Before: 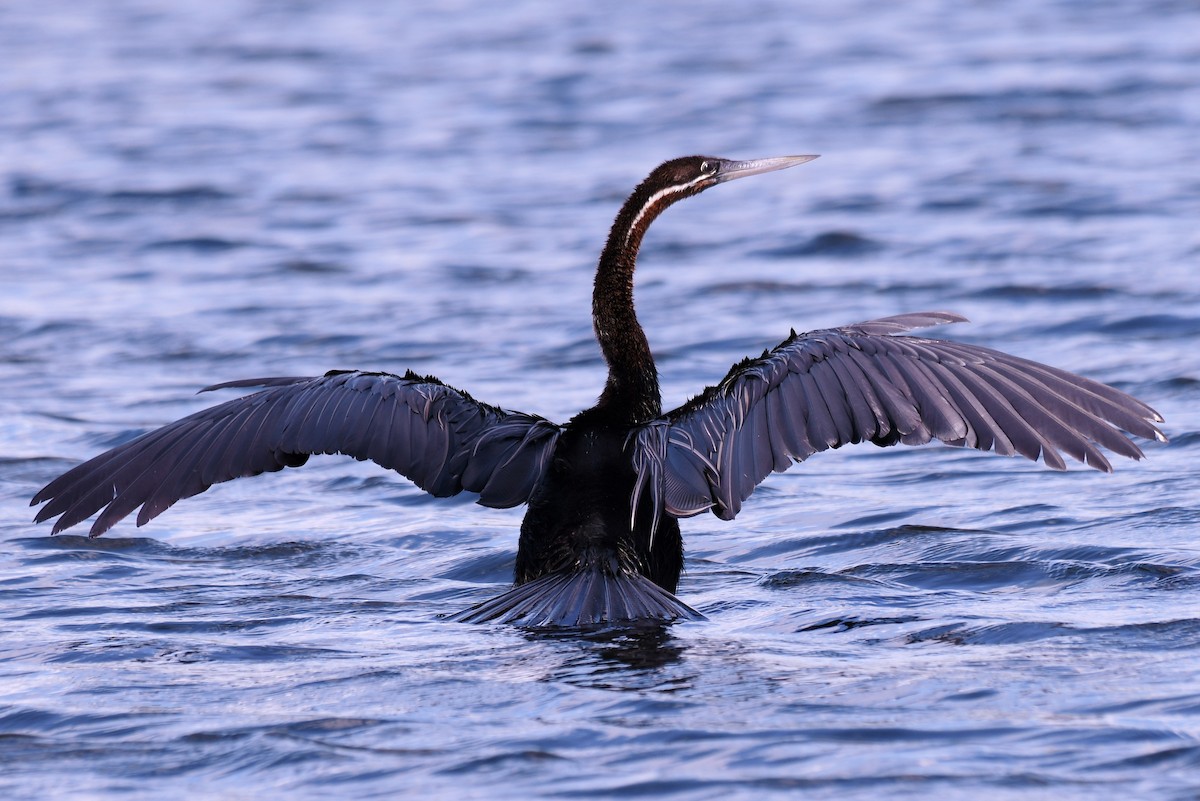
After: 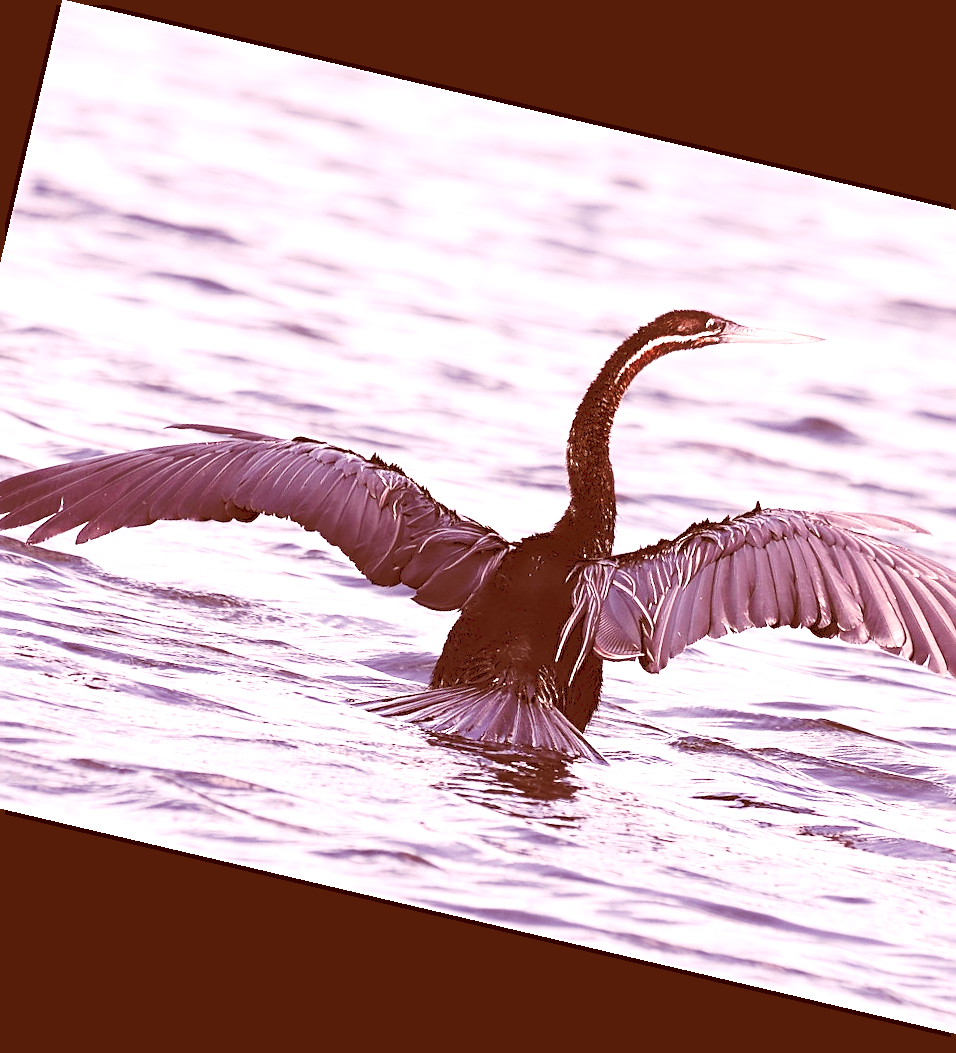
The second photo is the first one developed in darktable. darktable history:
color correction: highlights a* 9.03, highlights b* 8.71, shadows a* 40, shadows b* 40, saturation 0.8
crop and rotate: left 9.061%, right 20.142%
exposure: black level correction 0, exposure 1.2 EV, compensate exposure bias true, compensate highlight preservation false
tone curve: curves: ch0 [(0, 0) (0.003, 0.203) (0.011, 0.203) (0.025, 0.21) (0.044, 0.22) (0.069, 0.231) (0.1, 0.243) (0.136, 0.255) (0.177, 0.277) (0.224, 0.305) (0.277, 0.346) (0.335, 0.412) (0.399, 0.492) (0.468, 0.571) (0.543, 0.658) (0.623, 0.75) (0.709, 0.837) (0.801, 0.905) (0.898, 0.955) (1, 1)], preserve colors none
sharpen: amount 0.575
rotate and perspective: rotation 13.27°, automatic cropping off
